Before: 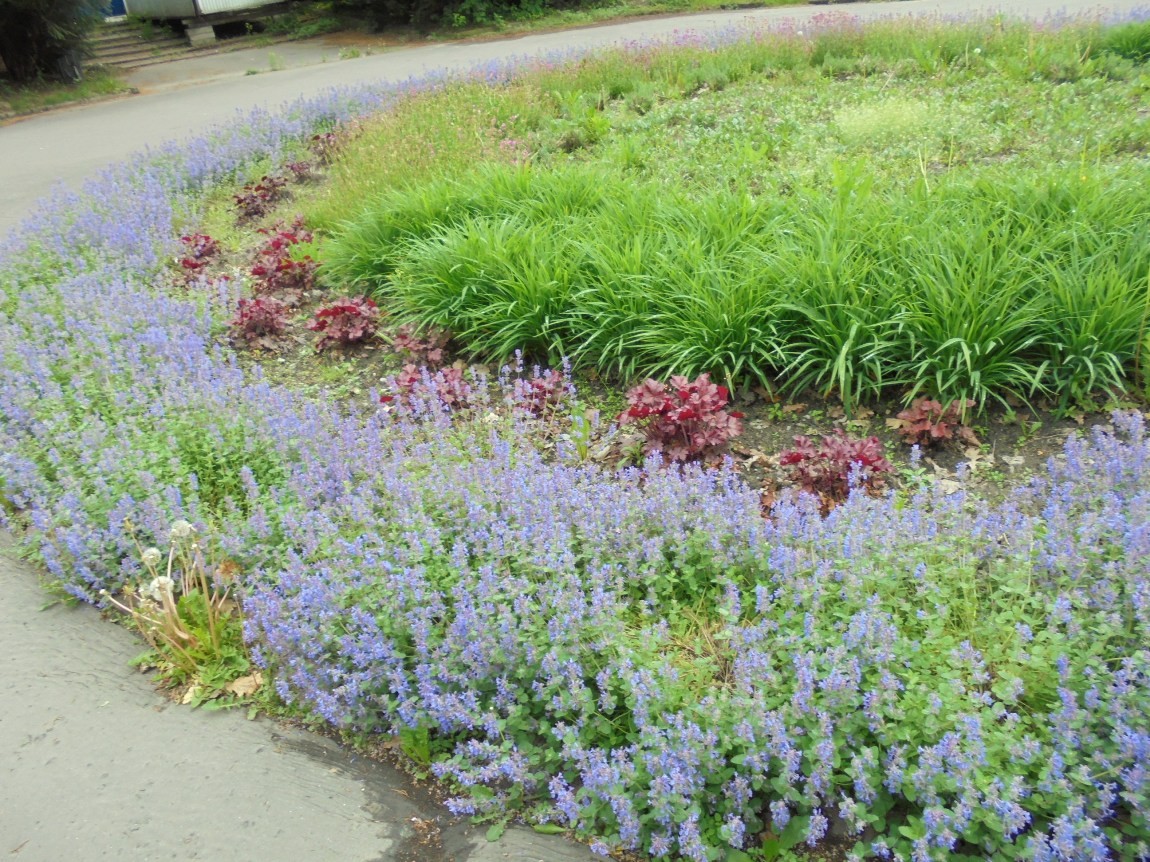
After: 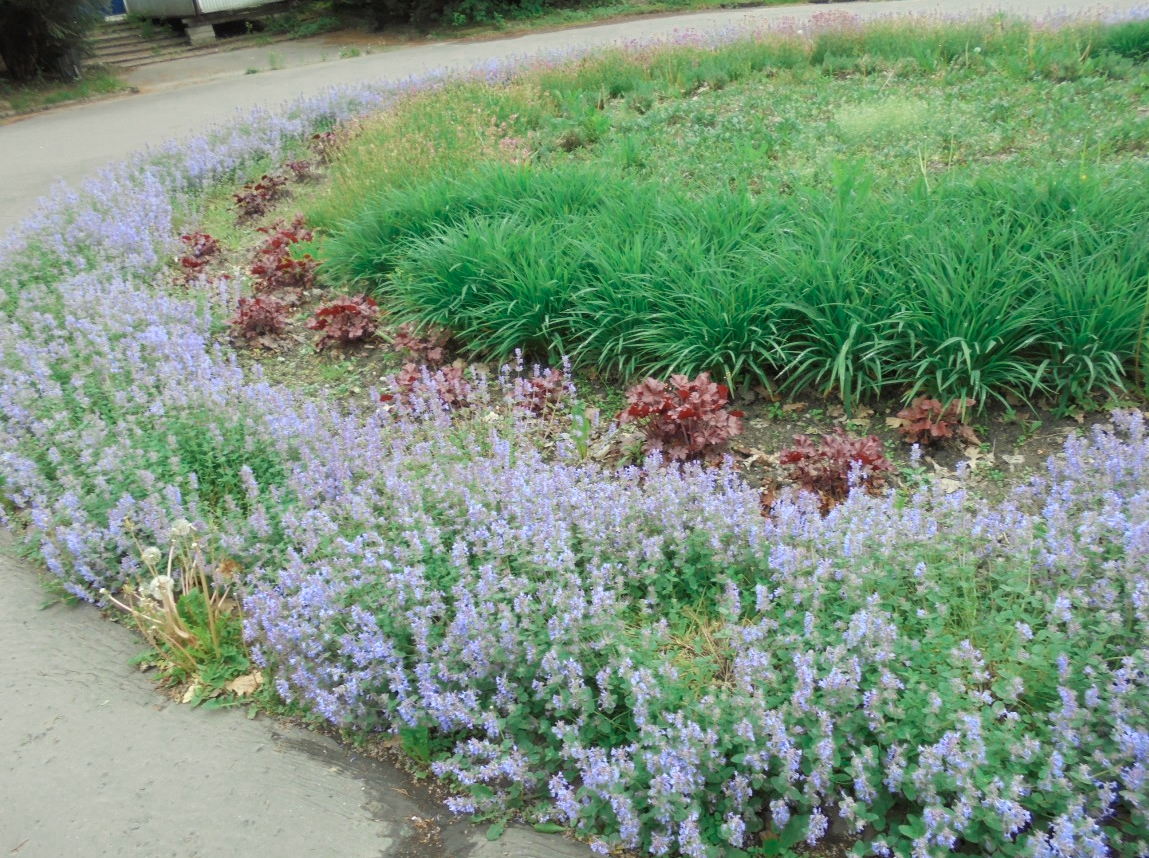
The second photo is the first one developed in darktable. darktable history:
color zones: curves: ch0 [(0, 0.5) (0.125, 0.4) (0.25, 0.5) (0.375, 0.4) (0.5, 0.4) (0.625, 0.6) (0.75, 0.6) (0.875, 0.5)]; ch1 [(0, 0.4) (0.125, 0.5) (0.25, 0.4) (0.375, 0.4) (0.5, 0.4) (0.625, 0.4) (0.75, 0.5) (0.875, 0.4)]; ch2 [(0, 0.6) (0.125, 0.5) (0.25, 0.5) (0.375, 0.6) (0.5, 0.6) (0.625, 0.5) (0.75, 0.5) (0.875, 0.5)]
crop: top 0.219%, bottom 0.158%
